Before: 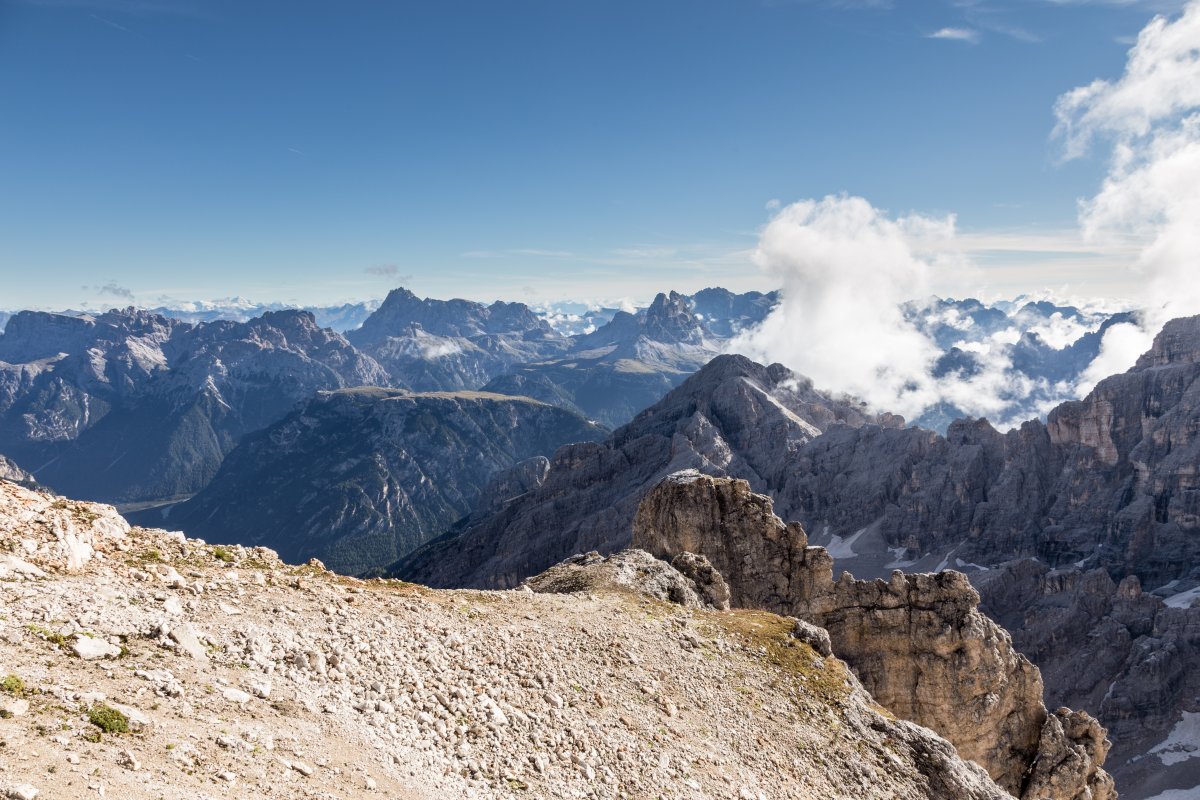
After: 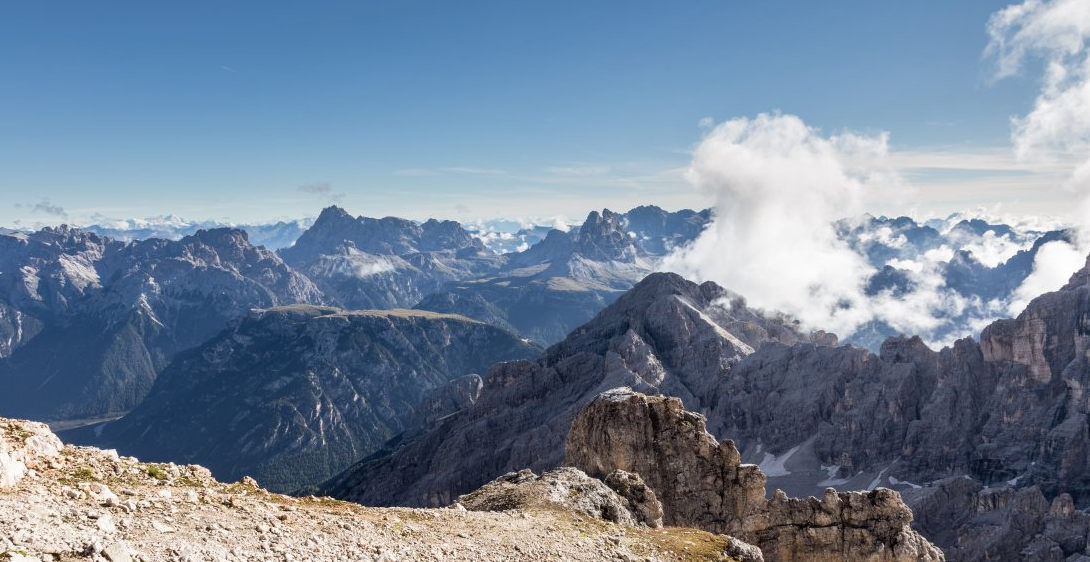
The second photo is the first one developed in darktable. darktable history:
shadows and highlights: shadows 35, highlights -35, soften with gaussian
crop: left 5.596%, top 10.314%, right 3.534%, bottom 19.395%
